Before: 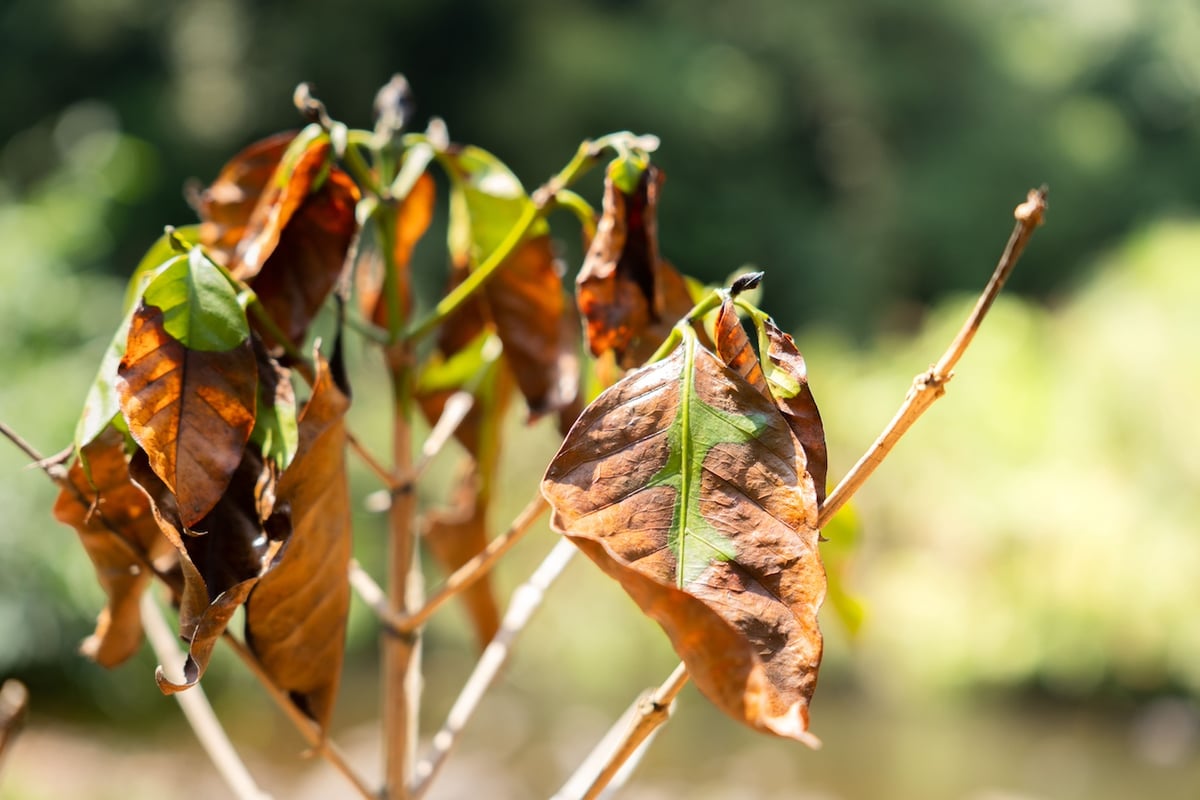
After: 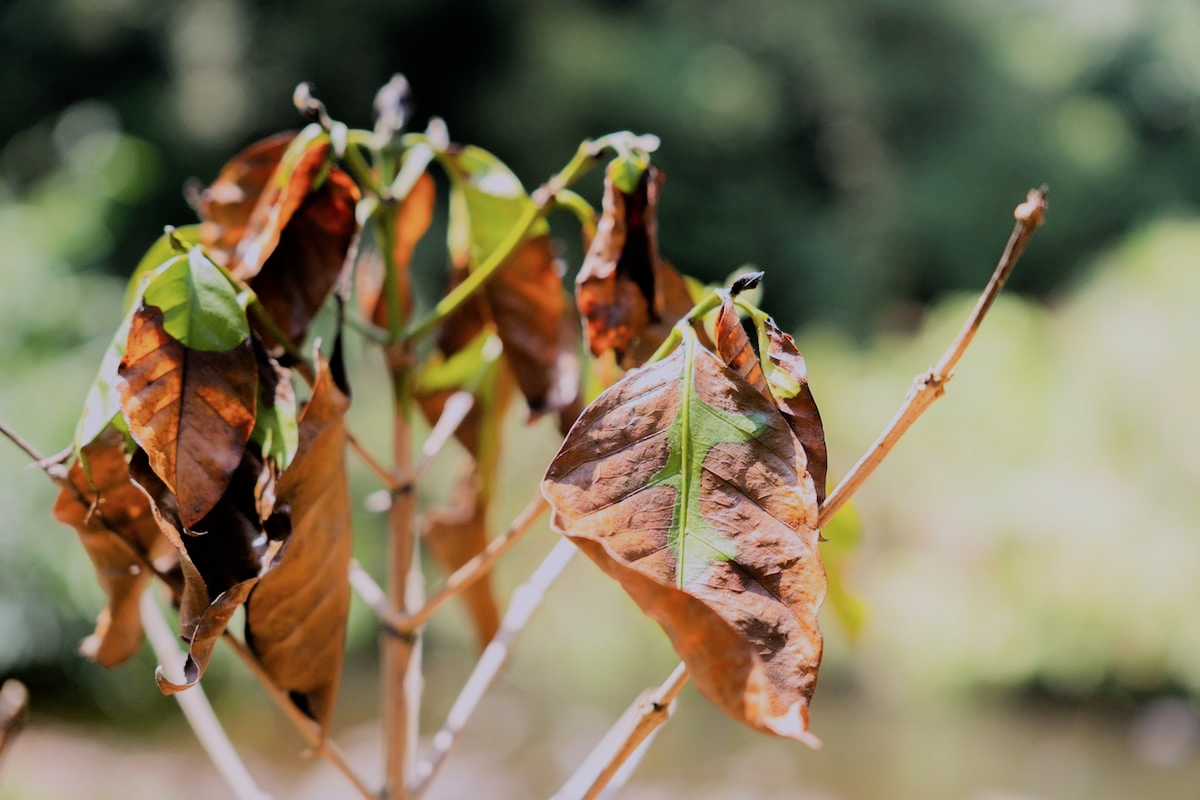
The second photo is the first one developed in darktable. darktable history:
exposure: compensate highlight preservation false
color calibration: illuminant custom, x 0.363, y 0.385, temperature 4528.03 K
filmic rgb: black relative exposure -6.98 EV, white relative exposure 5.63 EV, hardness 2.86
